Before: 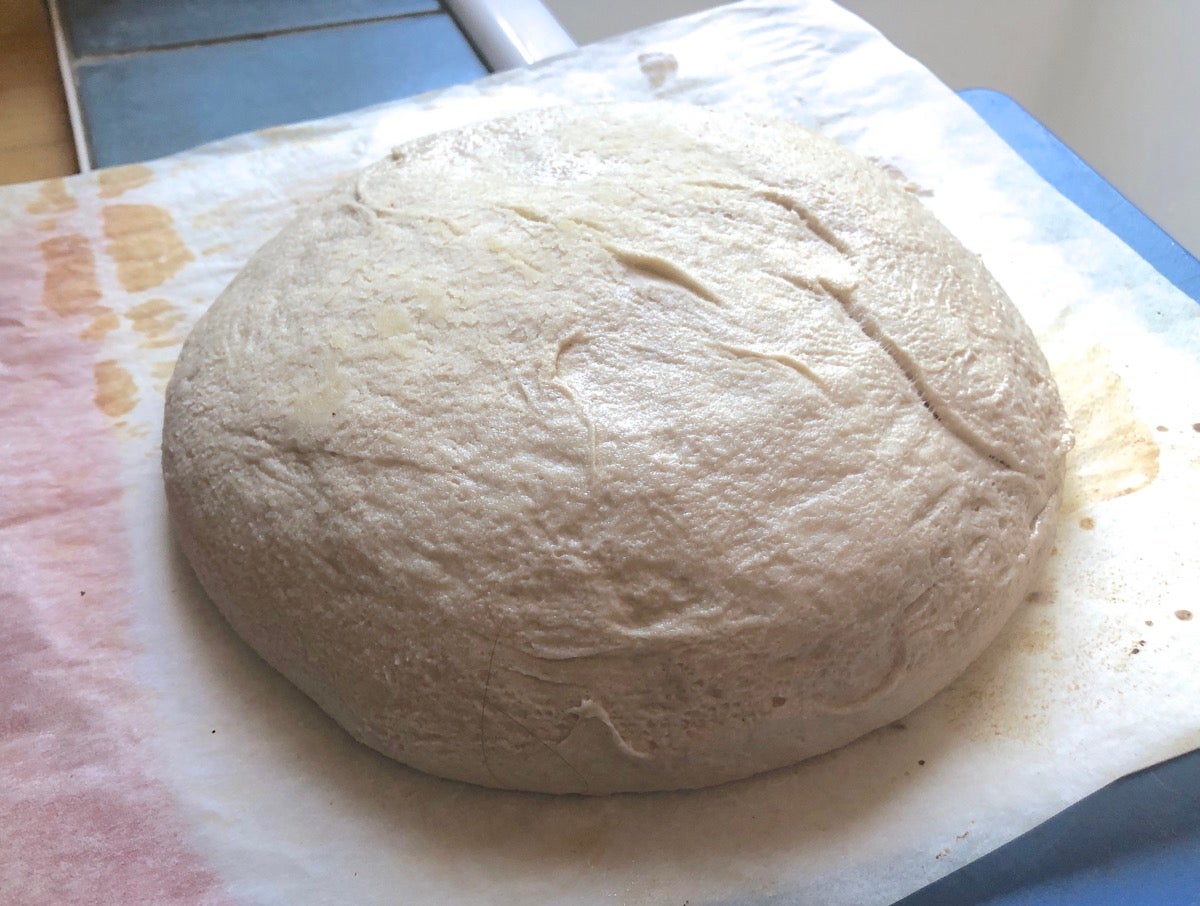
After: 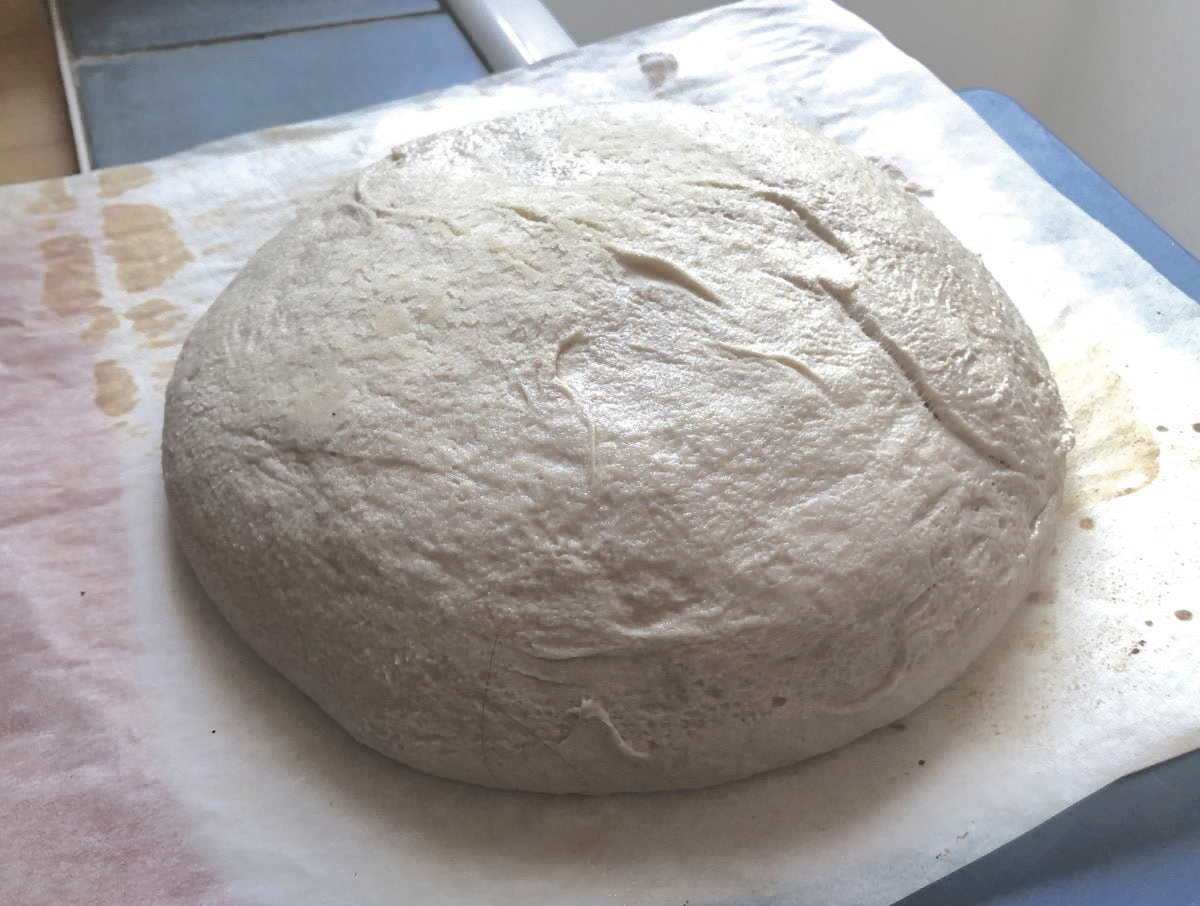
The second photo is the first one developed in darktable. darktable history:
shadows and highlights: on, module defaults
contrast brightness saturation: contrast 0.096, saturation -0.374
